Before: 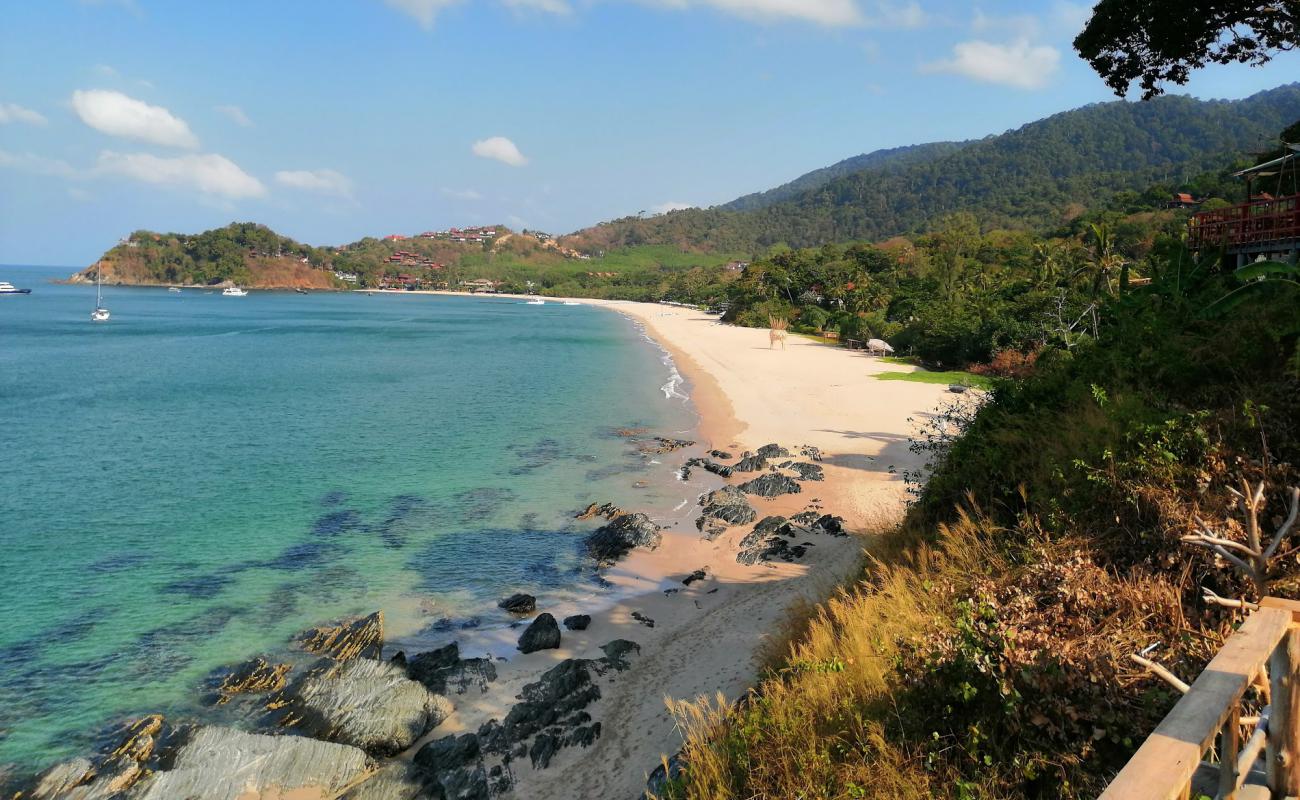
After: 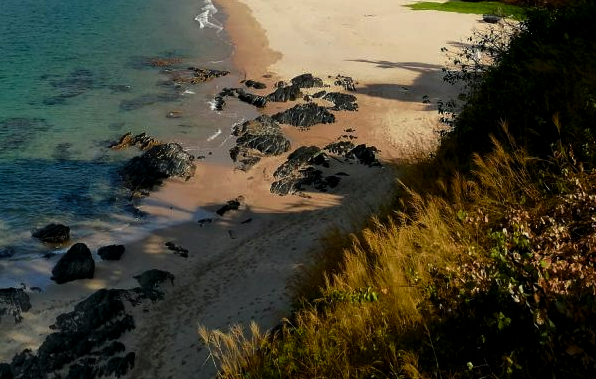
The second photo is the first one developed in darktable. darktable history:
exposure: exposure -0.003 EV, compensate exposure bias true, compensate highlight preservation false
contrast brightness saturation: brightness -0.027, saturation 0.337
color correction: highlights a* -2.67, highlights b* 2.58
levels: gray 50.83%, levels [0, 0.618, 1]
crop: left 35.887%, top 46.325%, right 18.193%, bottom 6.192%
color balance rgb: global offset › luminance -0.479%, perceptual saturation grading › global saturation 20%, perceptual saturation grading › highlights -49.808%, perceptual saturation grading › shadows 24.263%, global vibrance 25.062%
